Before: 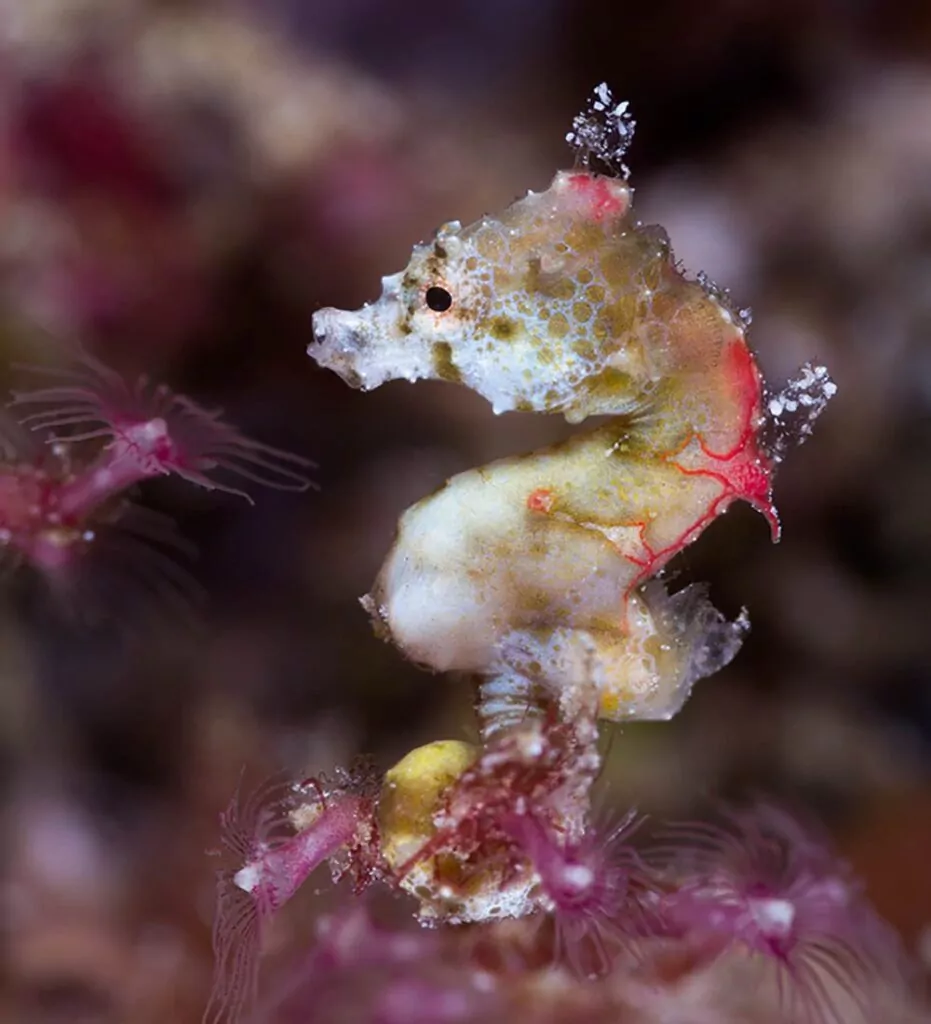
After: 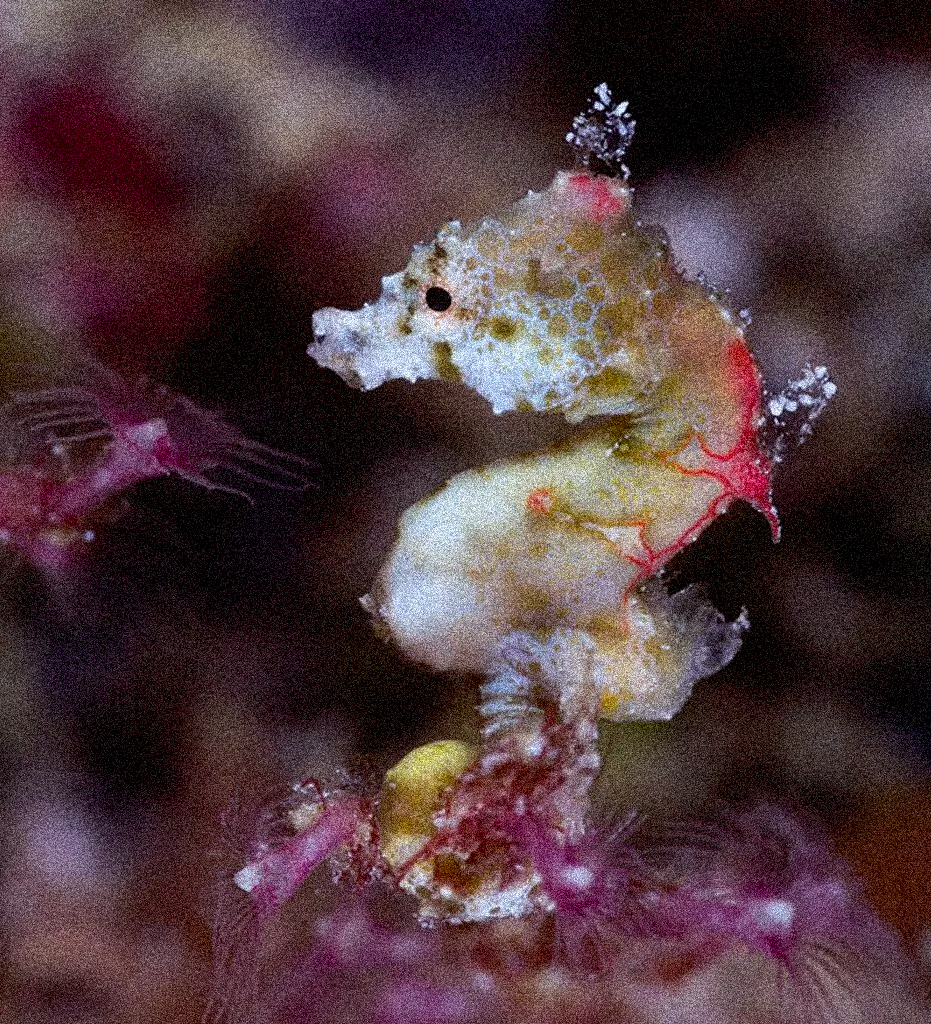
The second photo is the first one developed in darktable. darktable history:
exposure: black level correction 0.009, exposure -0.159 EV, compensate highlight preservation false
grain: coarseness 3.75 ISO, strength 100%, mid-tones bias 0%
white balance: red 0.967, blue 1.049
